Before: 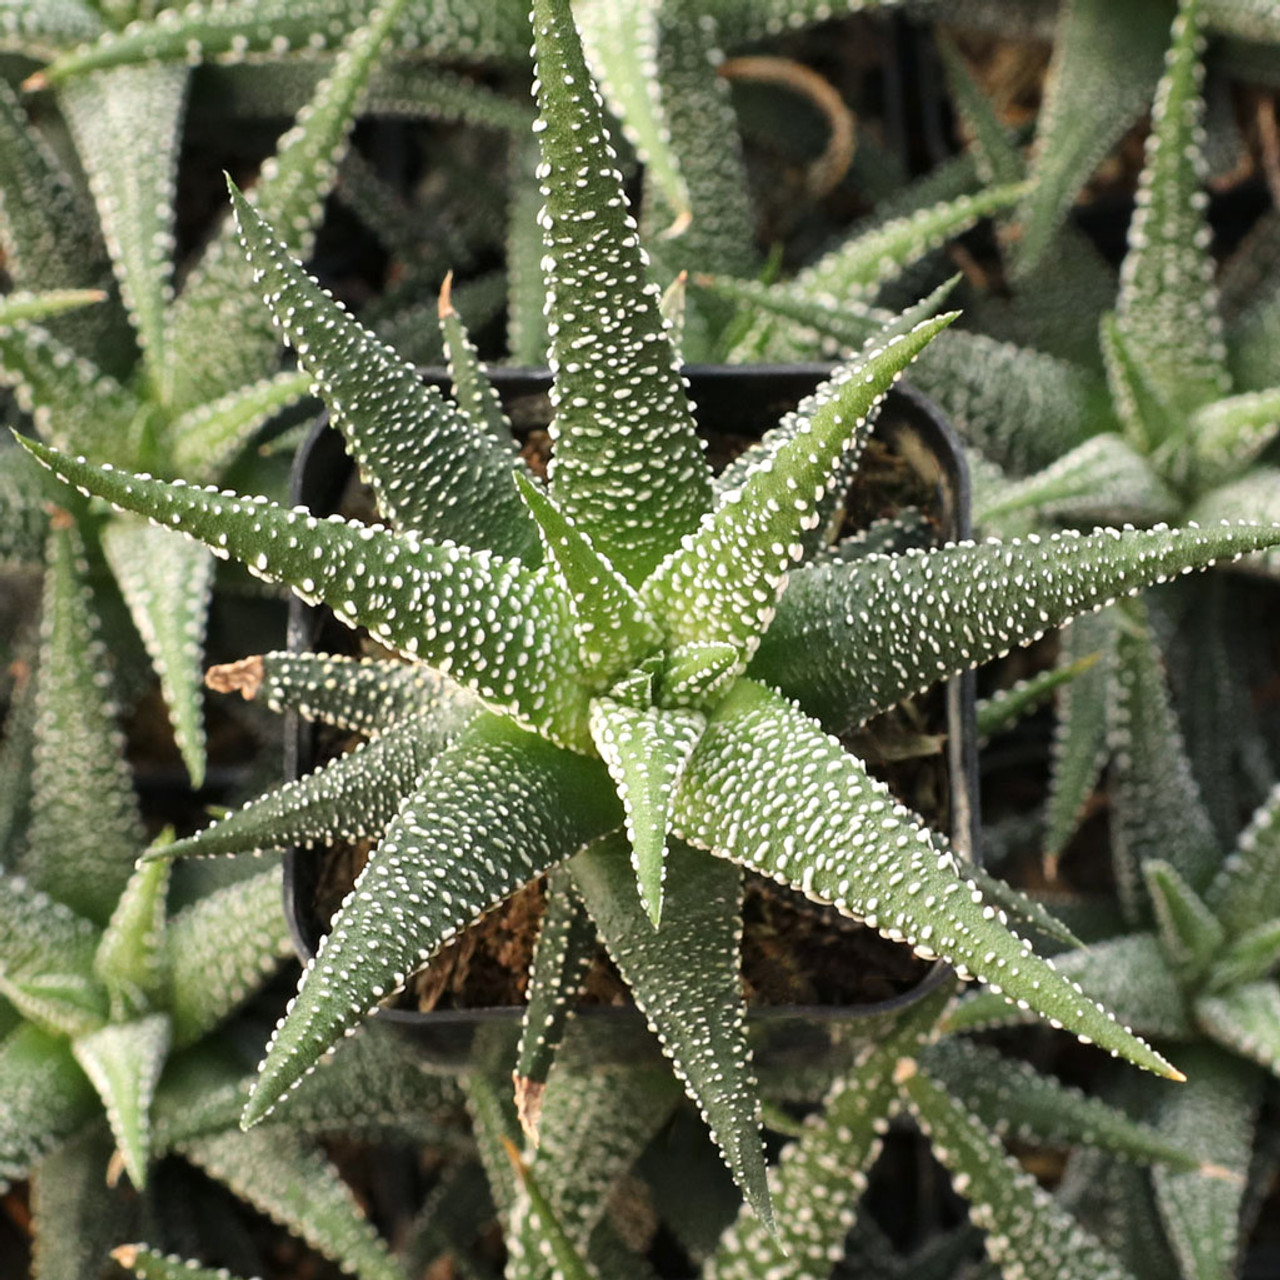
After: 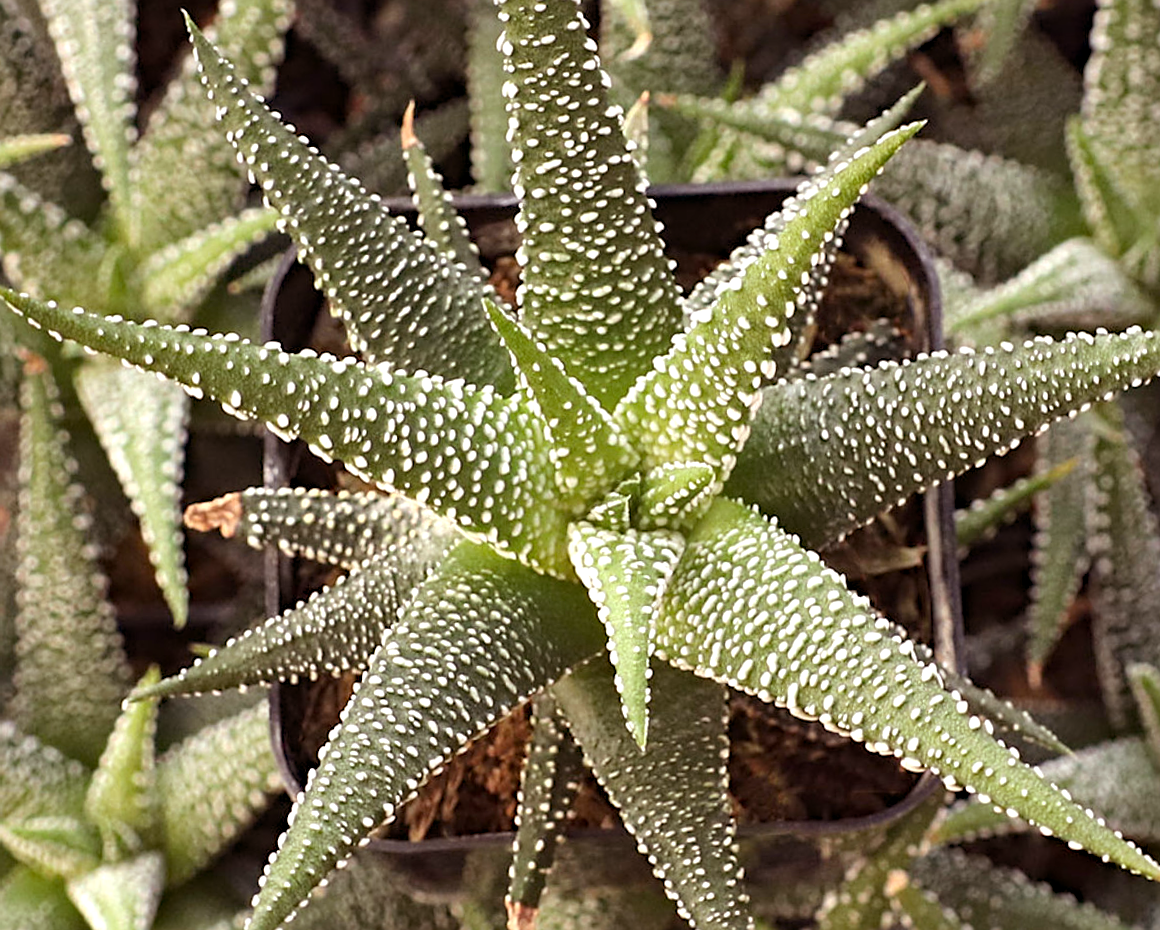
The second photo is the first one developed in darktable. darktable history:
rgb levels: mode RGB, independent channels, levels [[0, 0.474, 1], [0, 0.5, 1], [0, 0.5, 1]]
crop and rotate: angle 0.03°, top 11.643%, right 5.651%, bottom 11.189%
rotate and perspective: rotation -2.12°, lens shift (vertical) 0.009, lens shift (horizontal) -0.008, automatic cropping original format, crop left 0.036, crop right 0.964, crop top 0.05, crop bottom 0.959
exposure: exposure 0.2 EV, compensate highlight preservation false
haze removal: compatibility mode true, adaptive false
sharpen: on, module defaults
